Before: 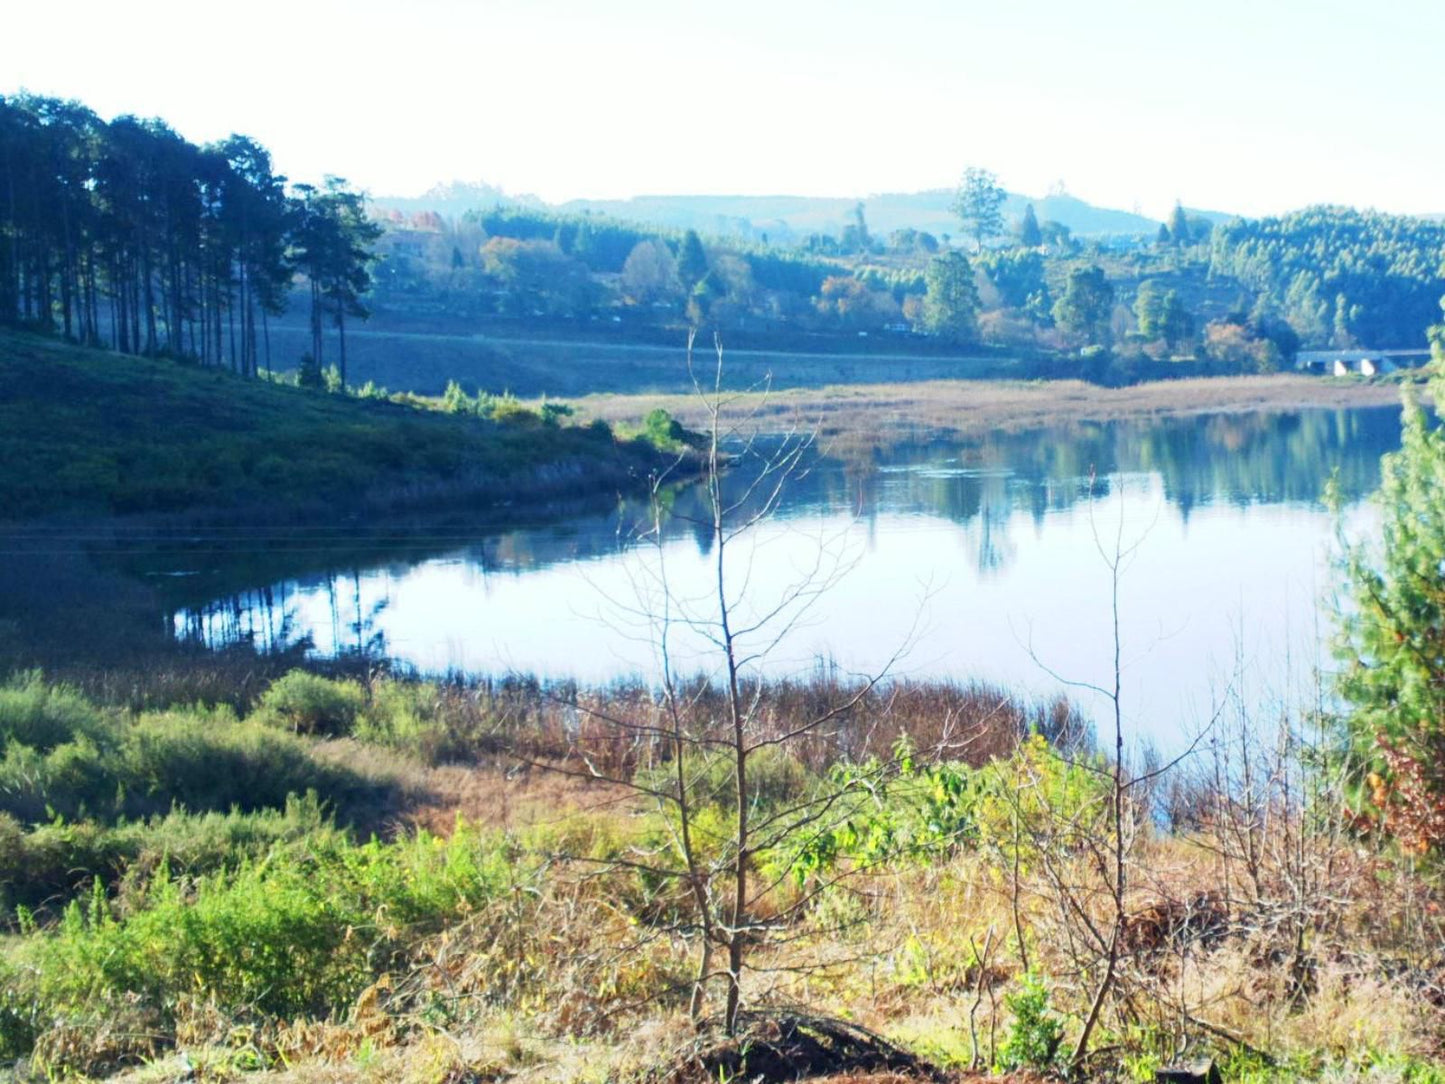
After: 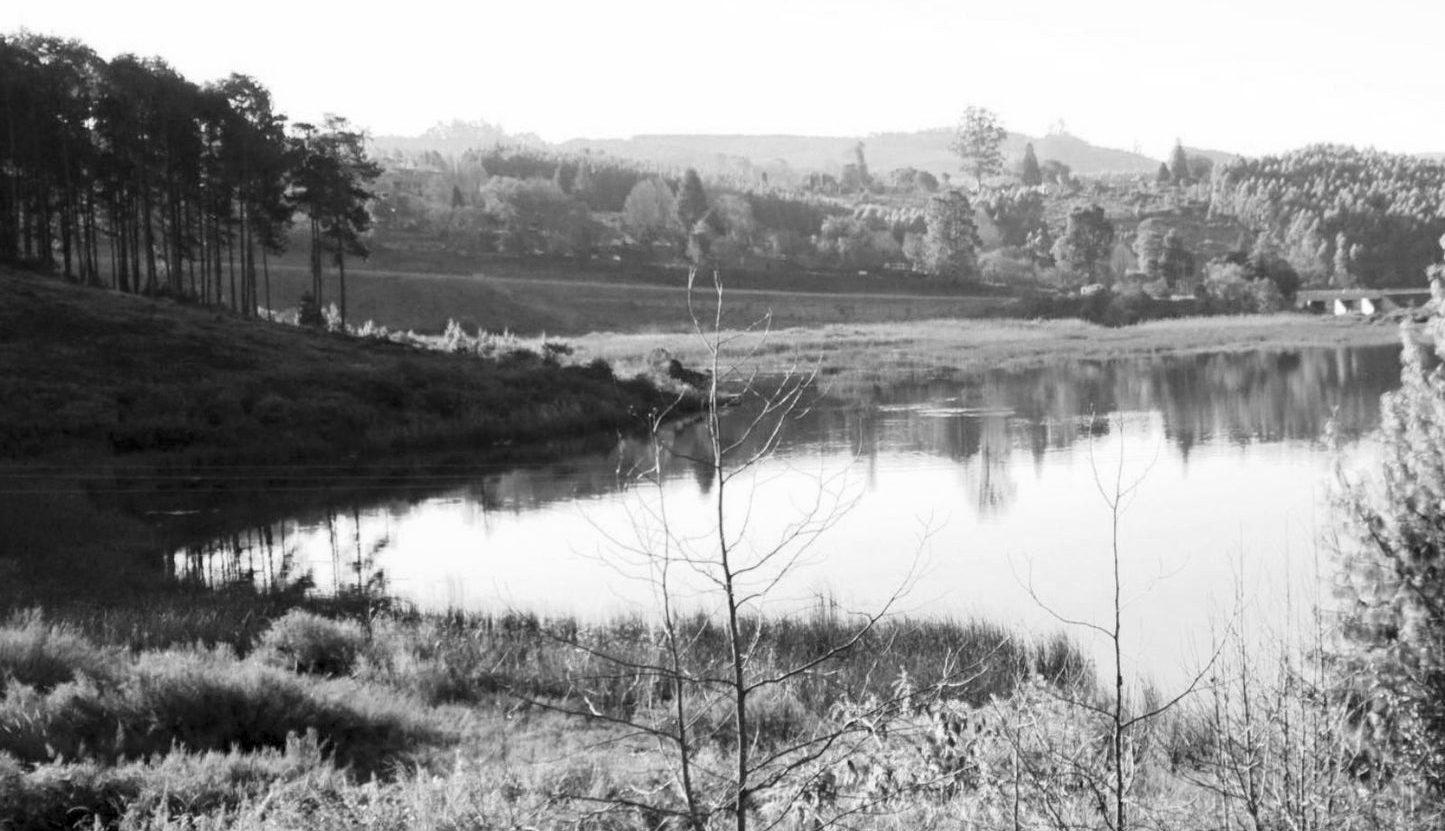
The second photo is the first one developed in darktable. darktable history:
crop: top 5.667%, bottom 17.637%
monochrome: on, module defaults
levels: mode automatic, black 0.023%, white 99.97%, levels [0.062, 0.494, 0.925]
